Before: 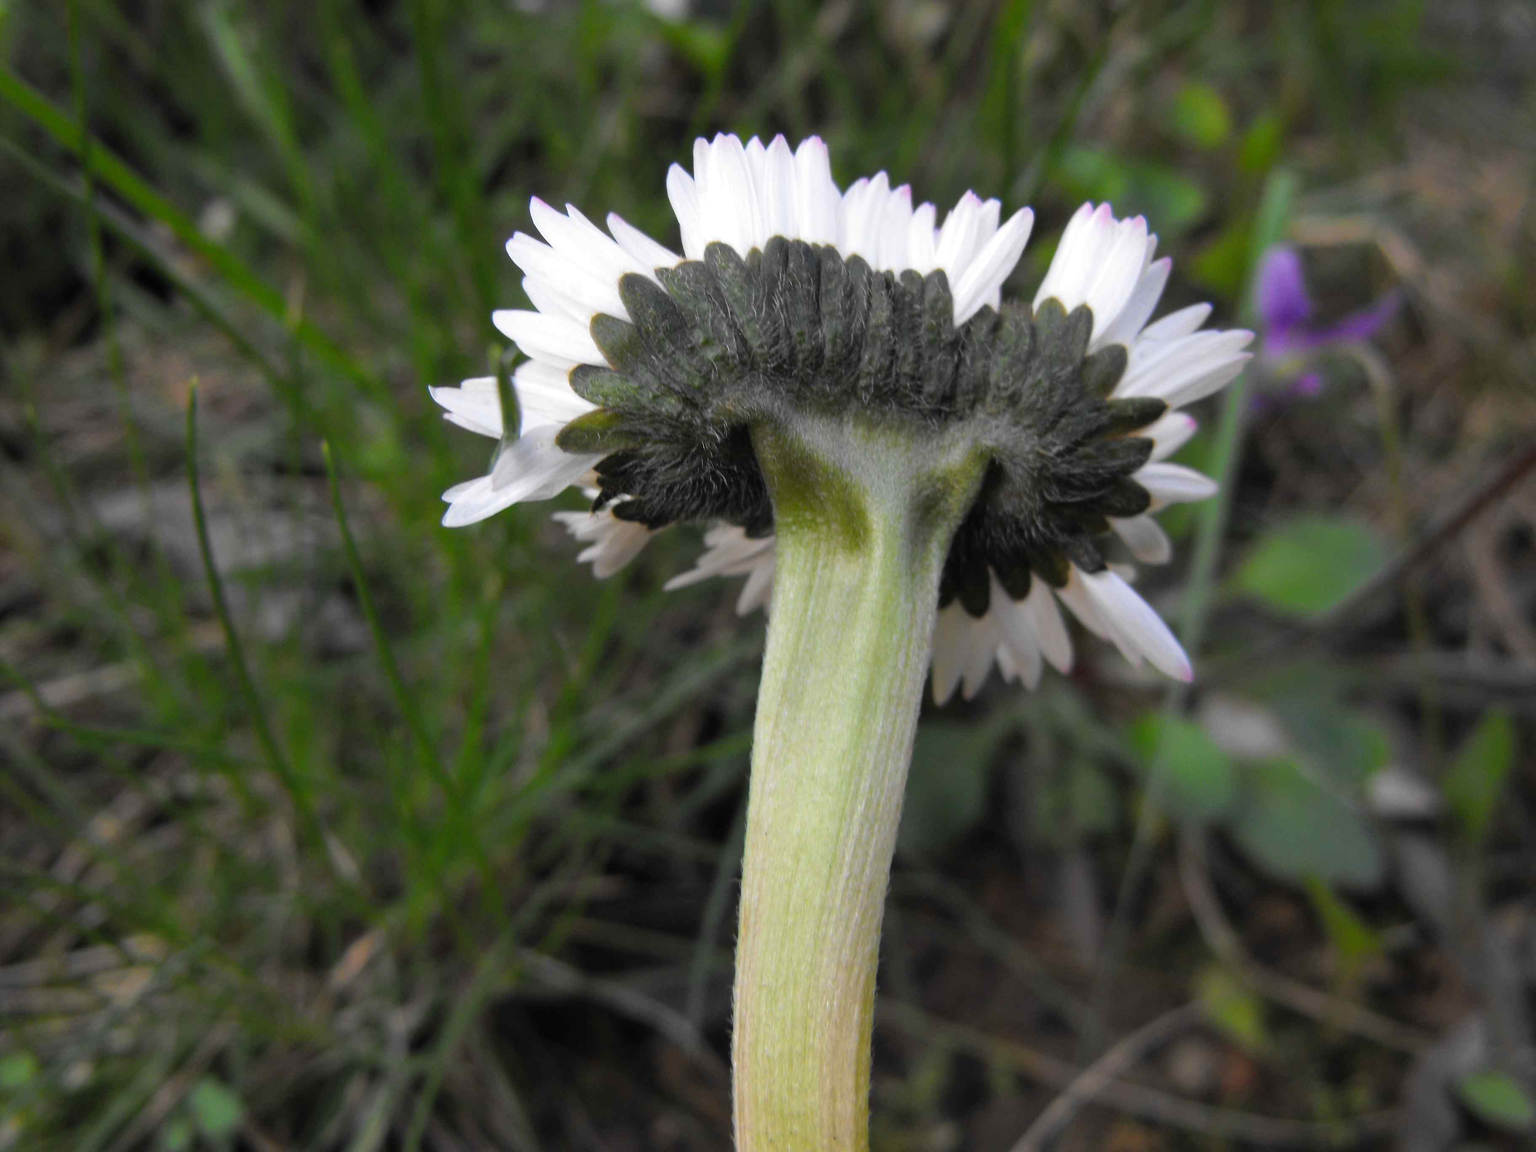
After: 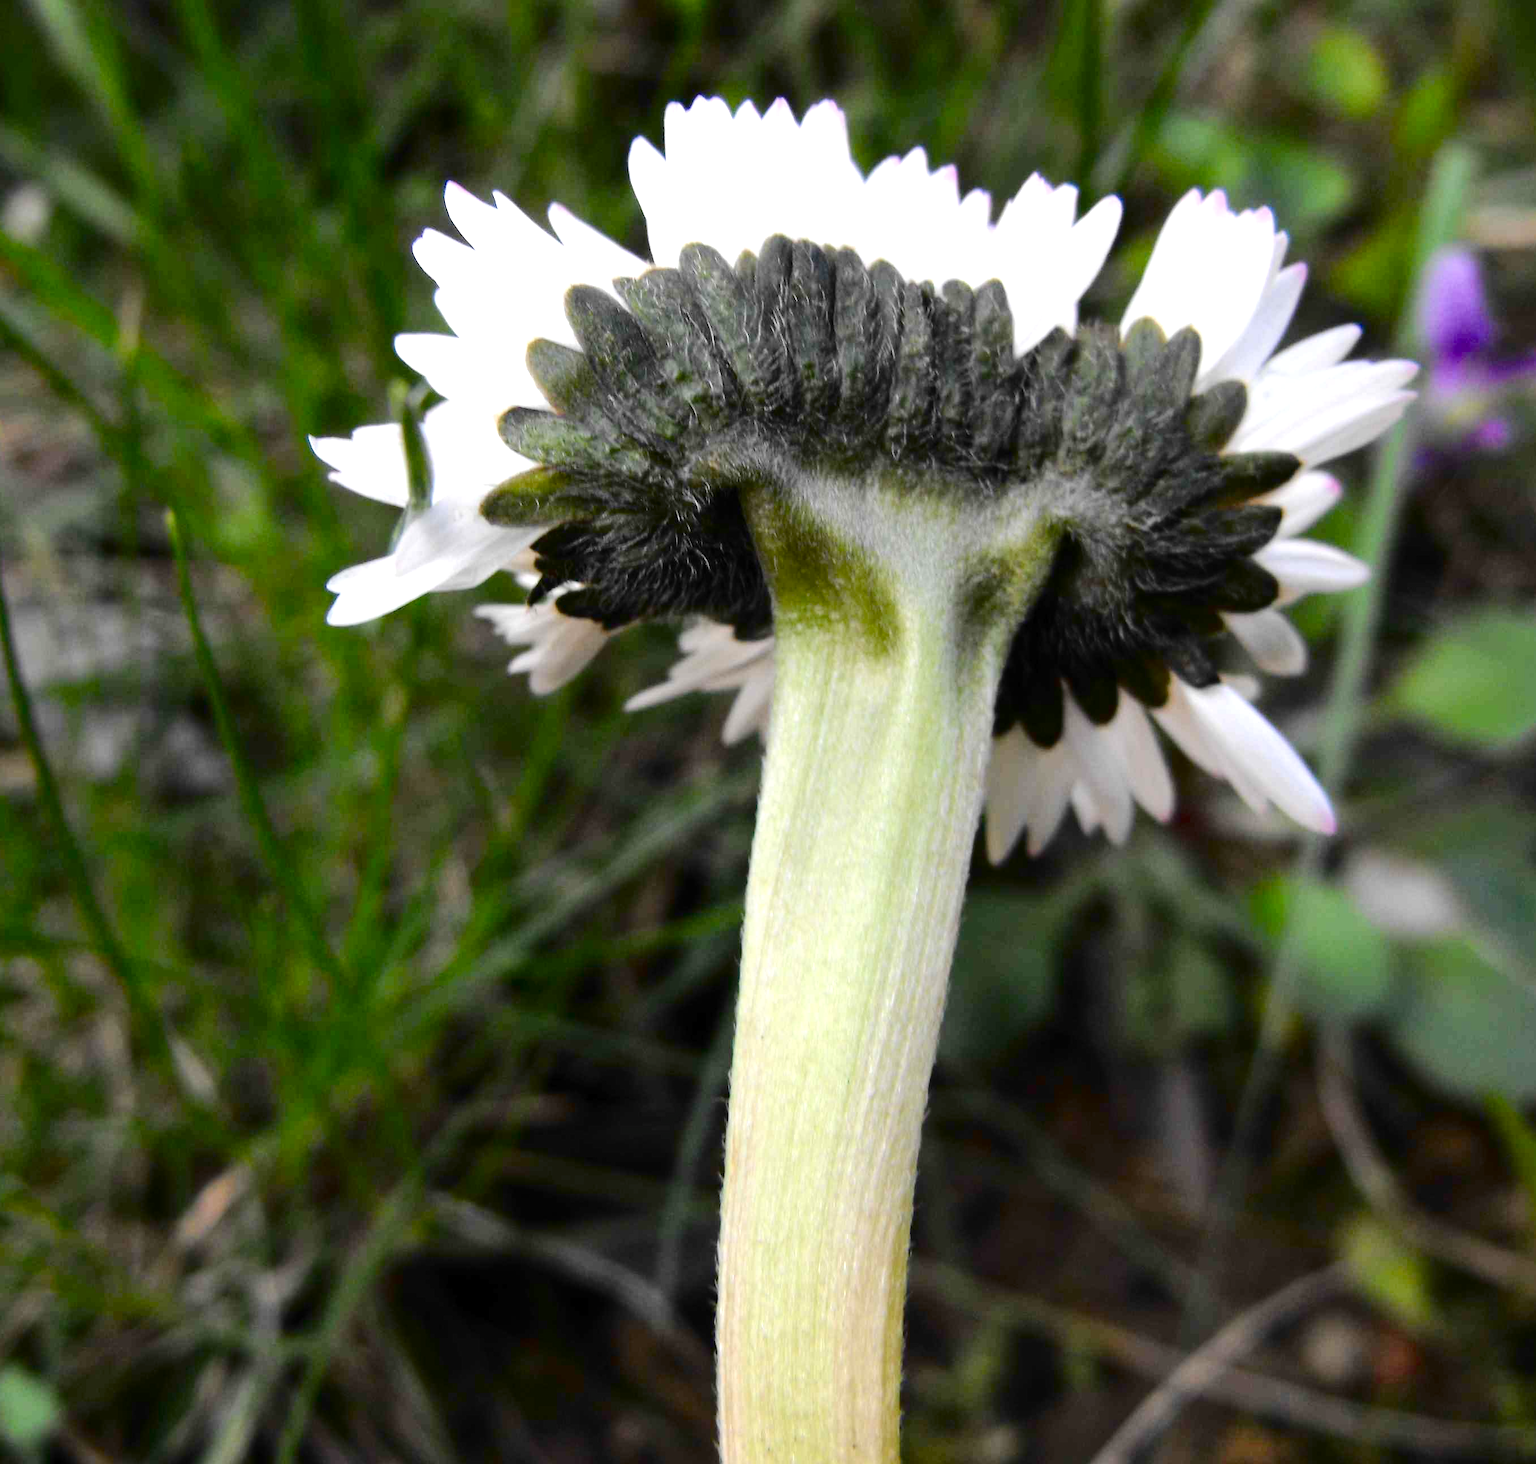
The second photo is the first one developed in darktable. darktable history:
tone curve: curves: ch0 [(0, 0) (0.003, 0.007) (0.011, 0.009) (0.025, 0.014) (0.044, 0.022) (0.069, 0.029) (0.1, 0.037) (0.136, 0.052) (0.177, 0.083) (0.224, 0.121) (0.277, 0.177) (0.335, 0.258) (0.399, 0.351) (0.468, 0.454) (0.543, 0.557) (0.623, 0.654) (0.709, 0.744) (0.801, 0.825) (0.898, 0.909) (1, 1)], color space Lab, independent channels, preserve colors none
crop and rotate: left 12.939%, top 5.34%, right 12.602%
exposure: black level correction 0, exposure 0.702 EV, compensate highlight preservation false
color balance rgb: global offset › luminance -0.508%, perceptual saturation grading › global saturation 20%, perceptual saturation grading › highlights -49.963%, perceptual saturation grading › shadows 24.669%, global vibrance 20%
